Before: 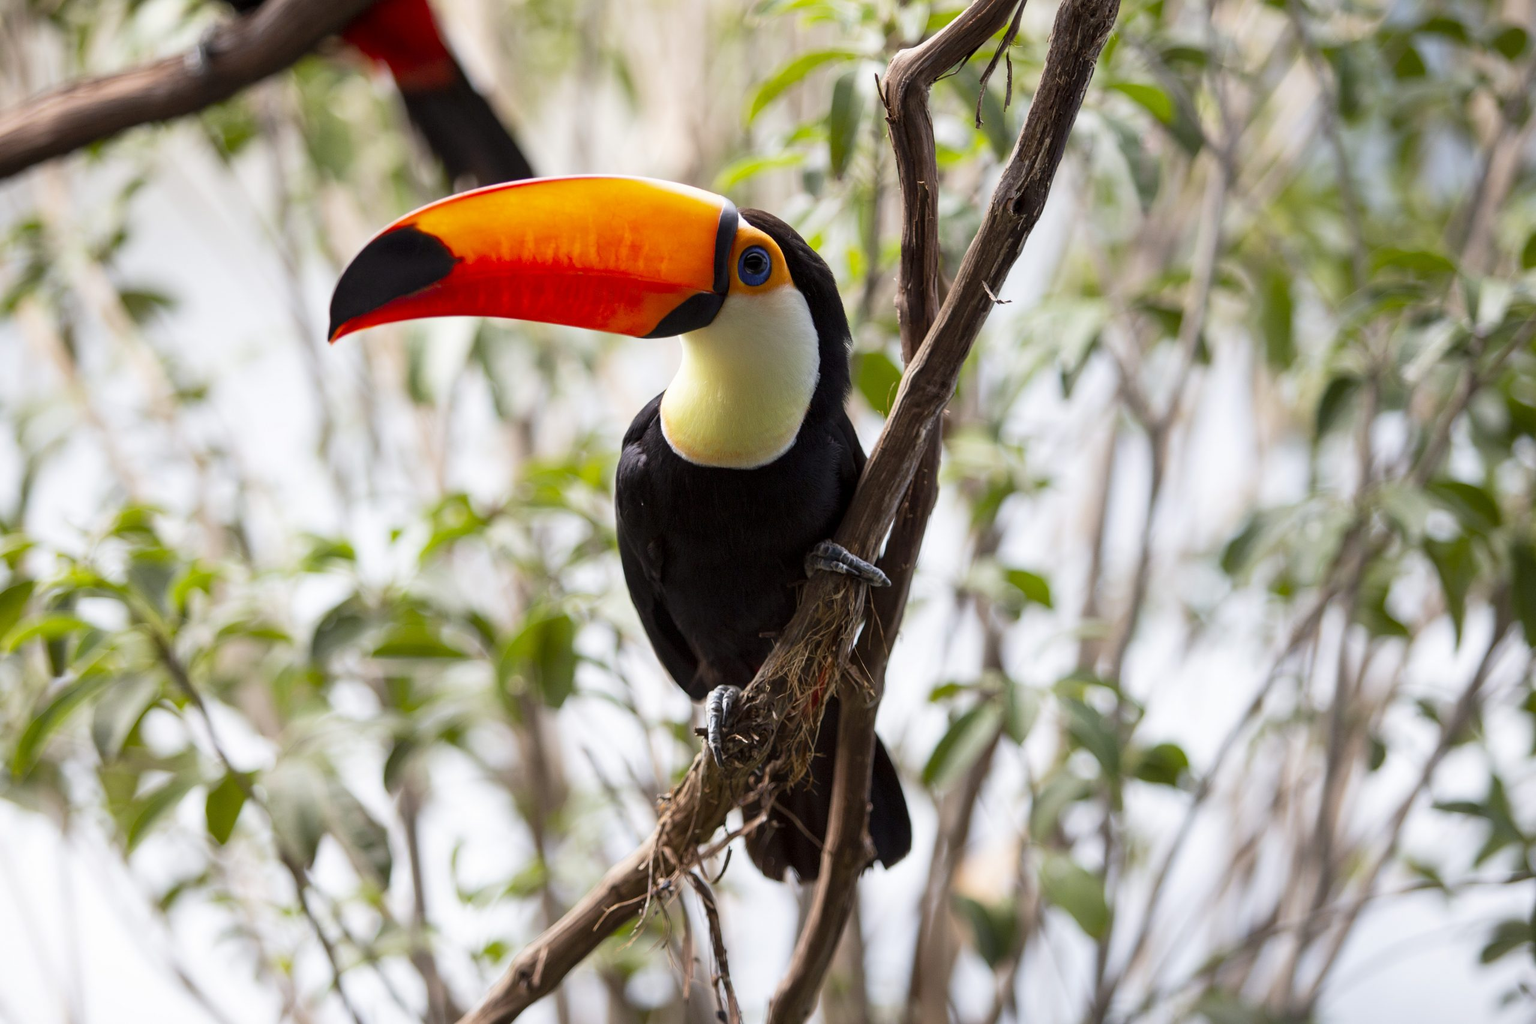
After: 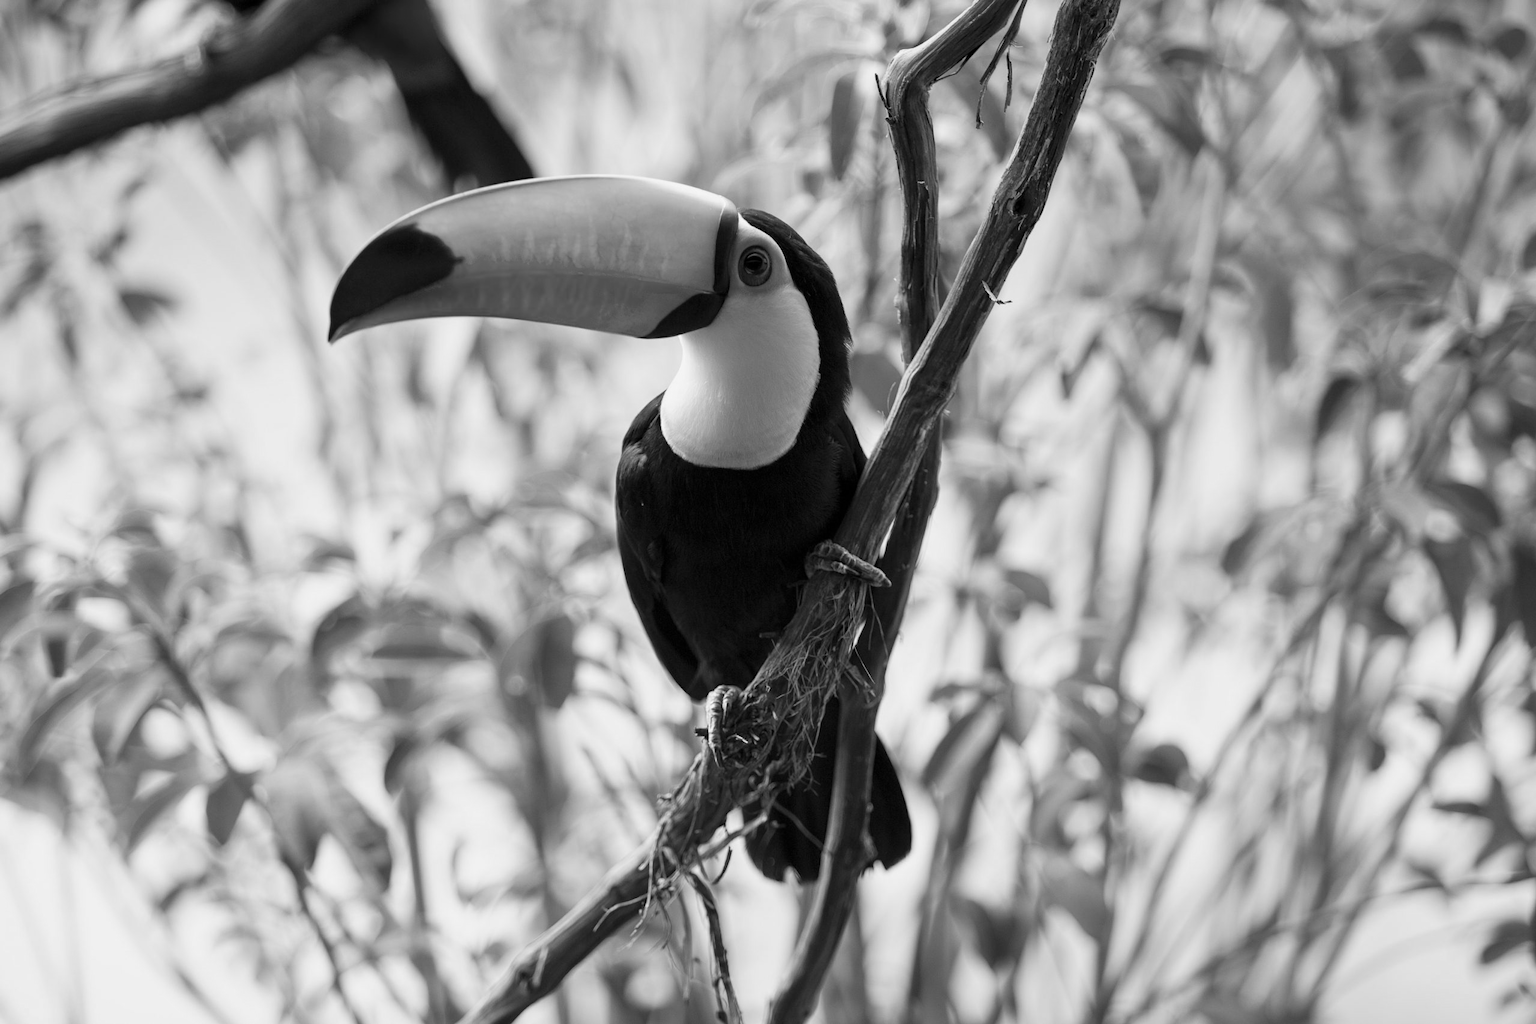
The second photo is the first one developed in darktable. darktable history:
color correction: highlights a* 15.03, highlights b* -25.07
monochrome: a -6.99, b 35.61, size 1.4
